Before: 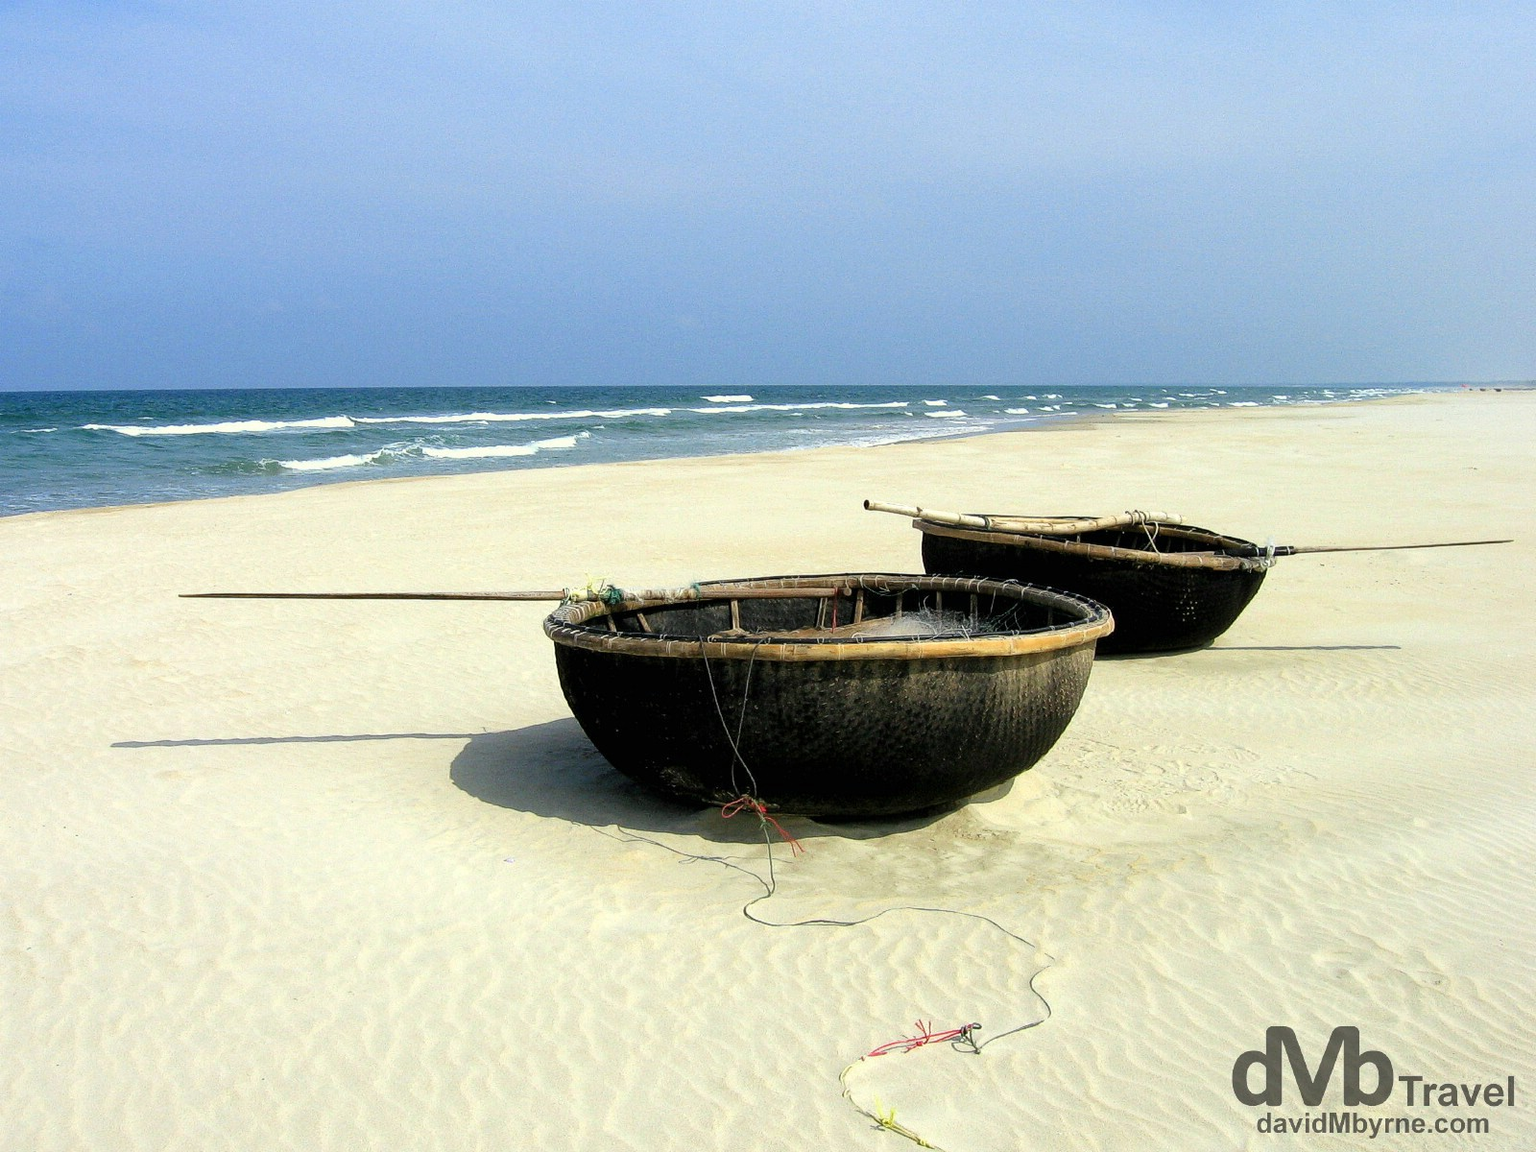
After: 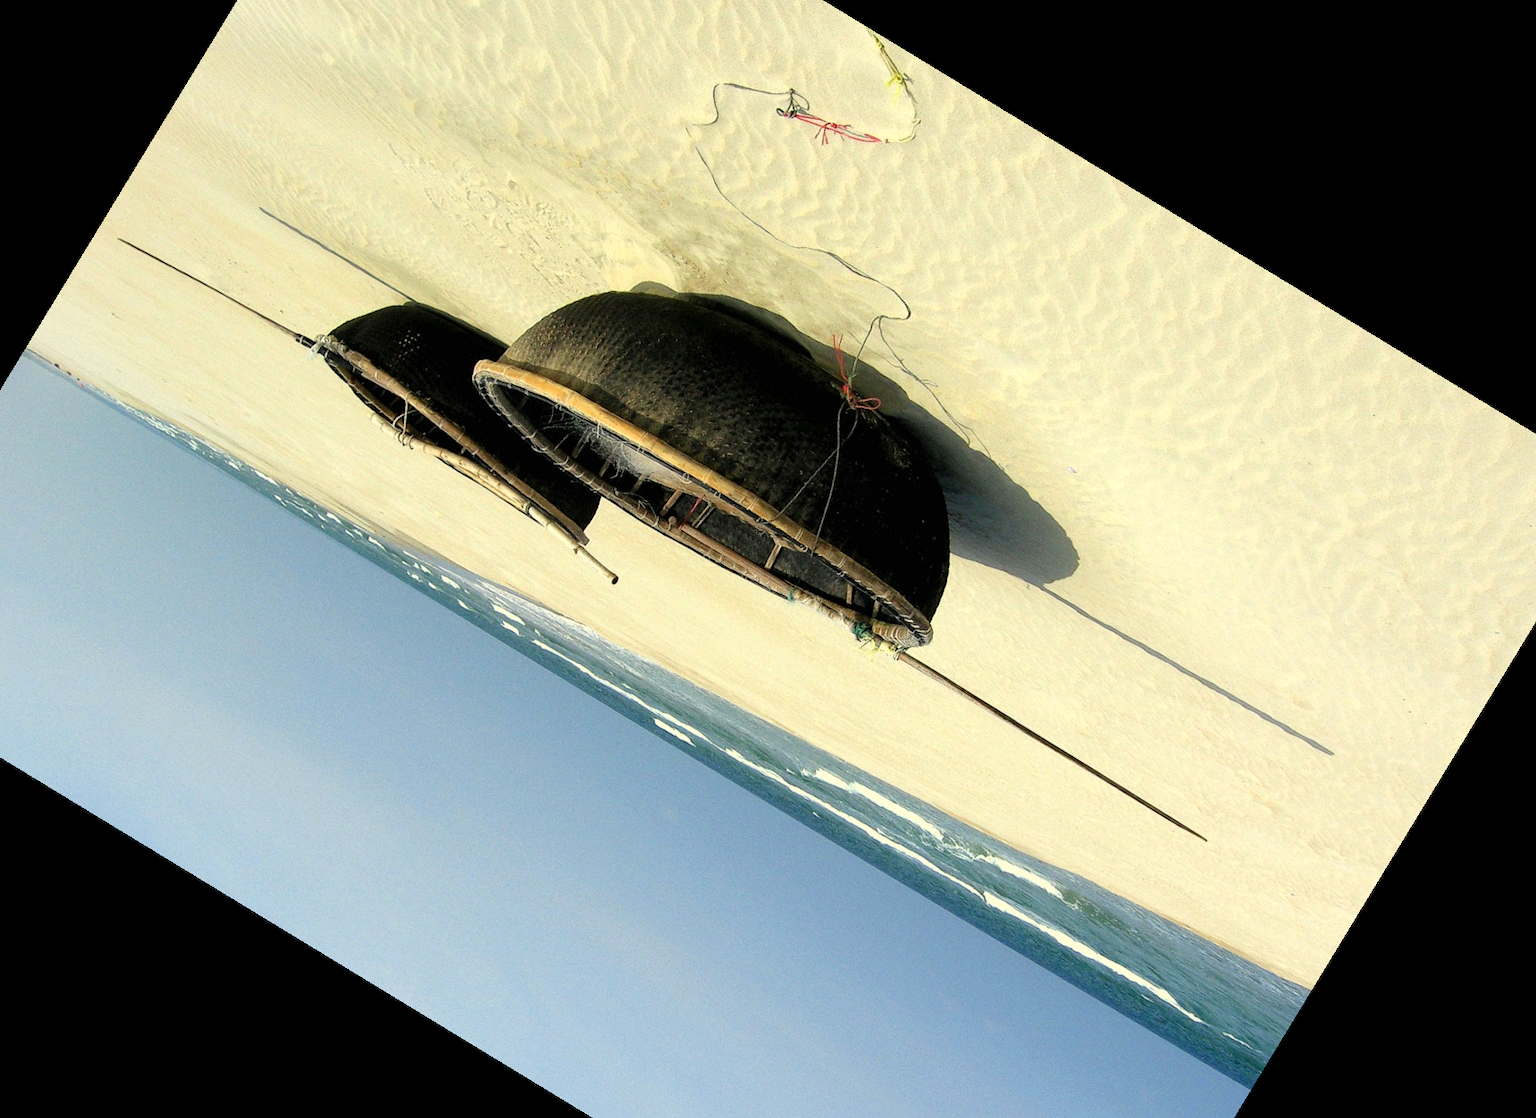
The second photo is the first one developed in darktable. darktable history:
crop and rotate: angle 148.68°, left 9.111%, top 15.603%, right 4.588%, bottom 17.041%
white balance: red 1.029, blue 0.92
